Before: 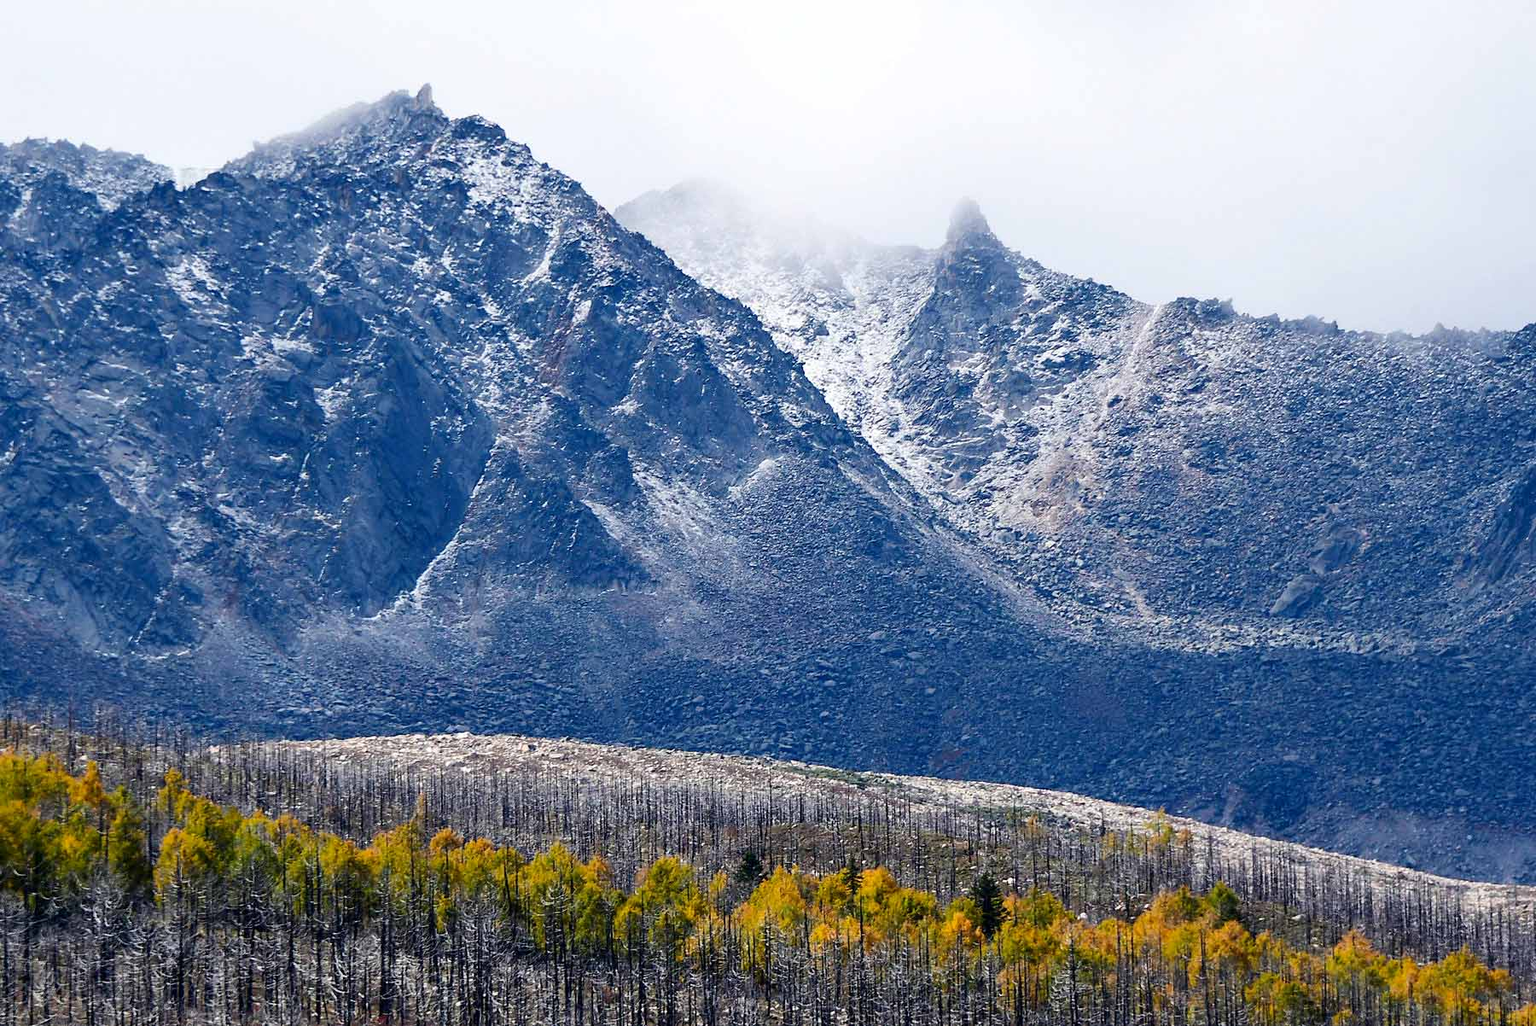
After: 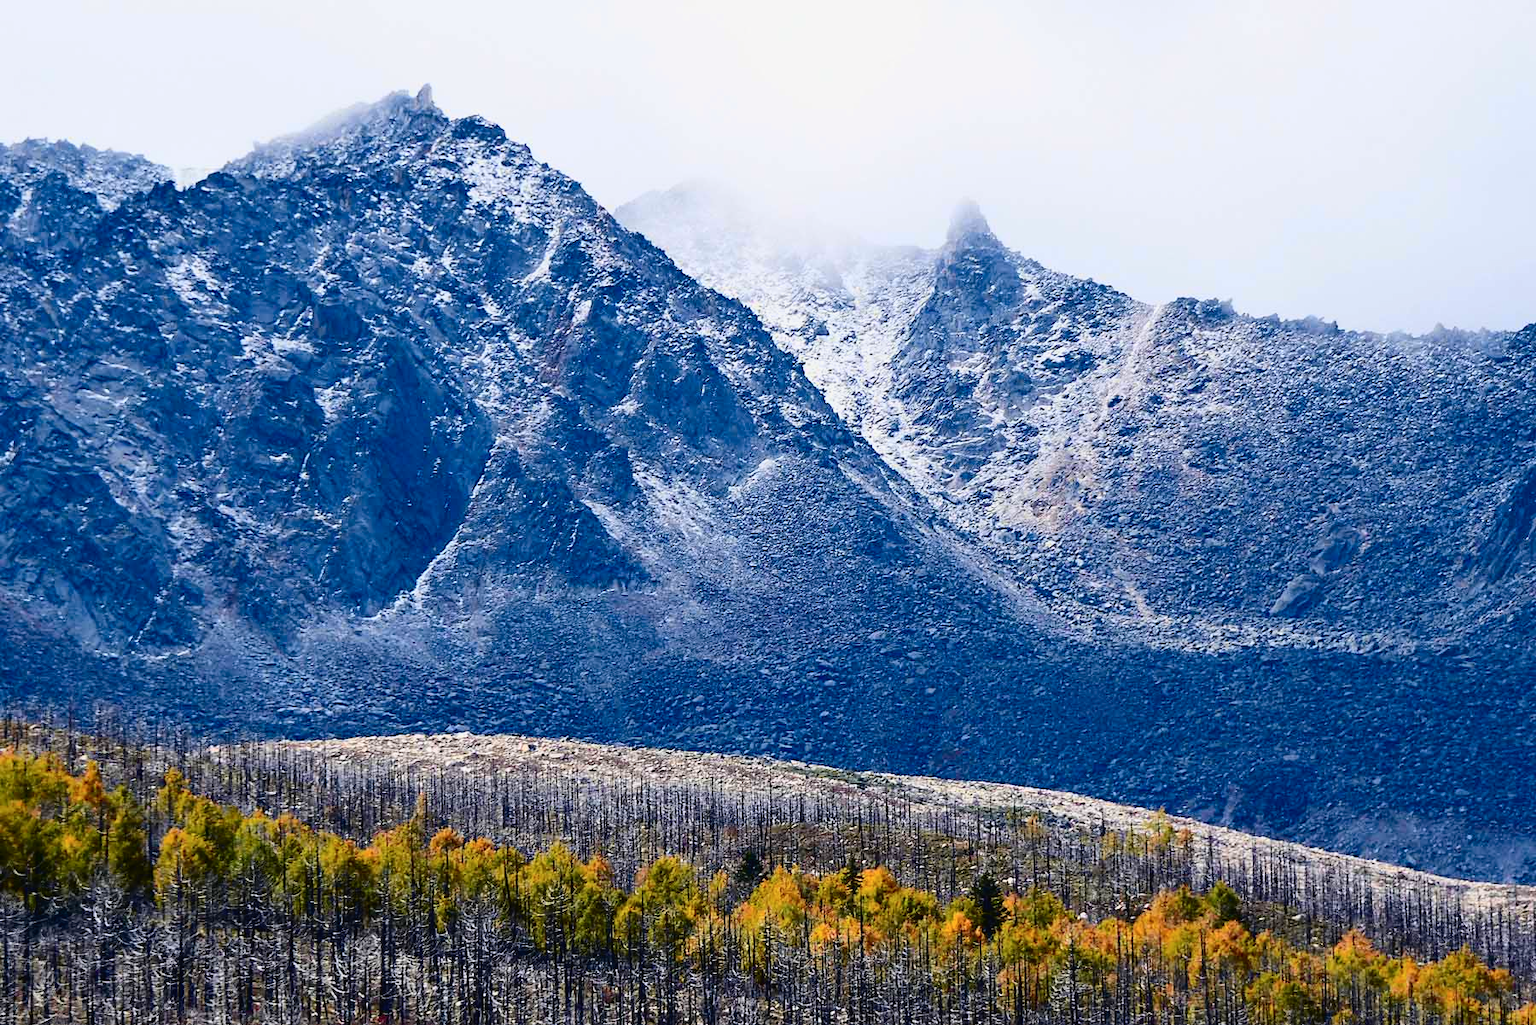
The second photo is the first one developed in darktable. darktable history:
haze removal: compatibility mode true, adaptive false
tone curve: curves: ch0 [(0, 0.021) (0.049, 0.044) (0.158, 0.113) (0.351, 0.331) (0.485, 0.505) (0.656, 0.696) (0.868, 0.887) (1, 0.969)]; ch1 [(0, 0) (0.322, 0.328) (0.434, 0.438) (0.473, 0.477) (0.502, 0.503) (0.522, 0.526) (0.564, 0.591) (0.602, 0.632) (0.677, 0.701) (0.859, 0.885) (1, 1)]; ch2 [(0, 0) (0.33, 0.301) (0.452, 0.434) (0.502, 0.505) (0.535, 0.554) (0.565, 0.598) (0.618, 0.629) (1, 1)], color space Lab, independent channels, preserve colors none
